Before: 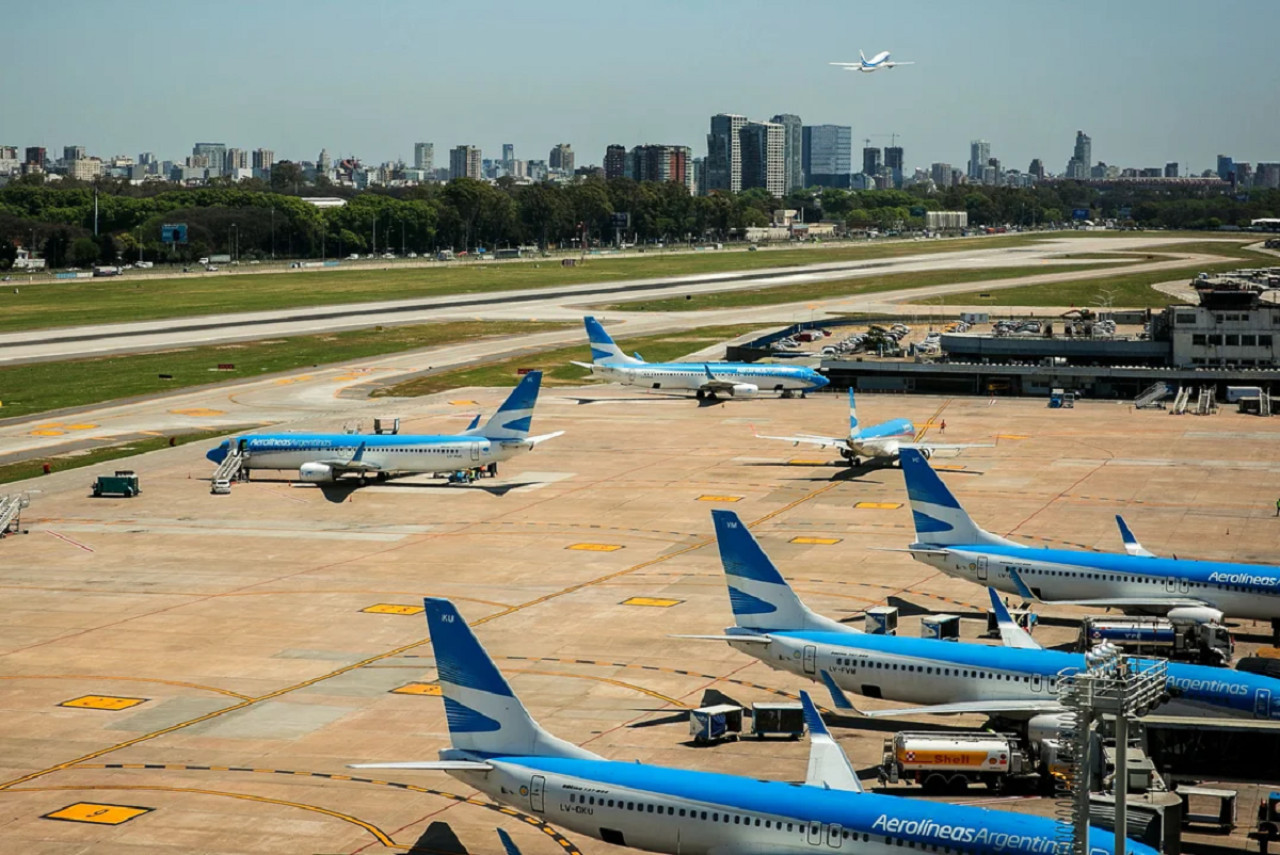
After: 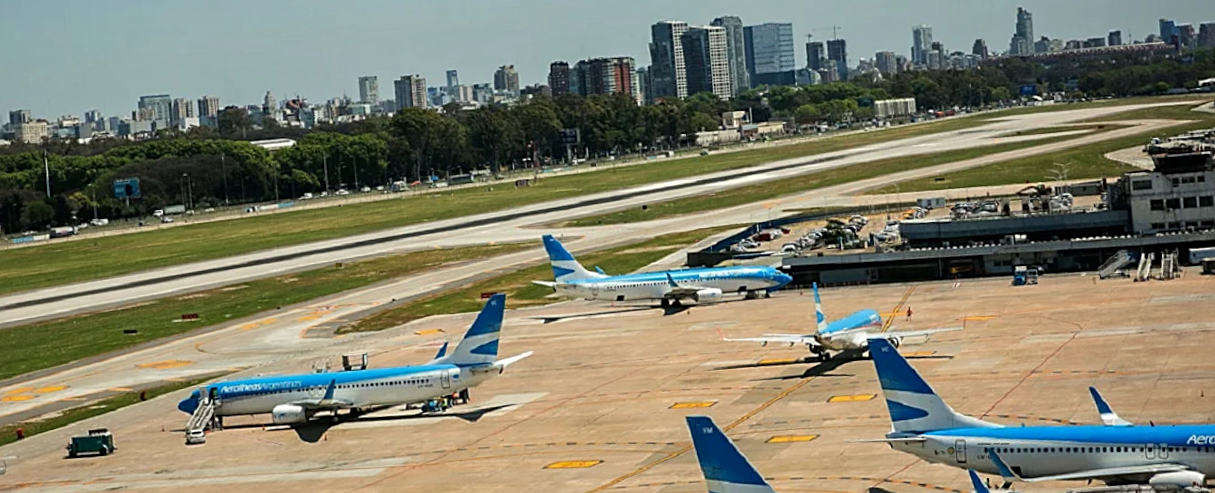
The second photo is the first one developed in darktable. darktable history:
shadows and highlights: low approximation 0.01, soften with gaussian
rotate and perspective: rotation -5°, crop left 0.05, crop right 0.952, crop top 0.11, crop bottom 0.89
crop and rotate: top 4.848%, bottom 29.503%
sharpen: on, module defaults
